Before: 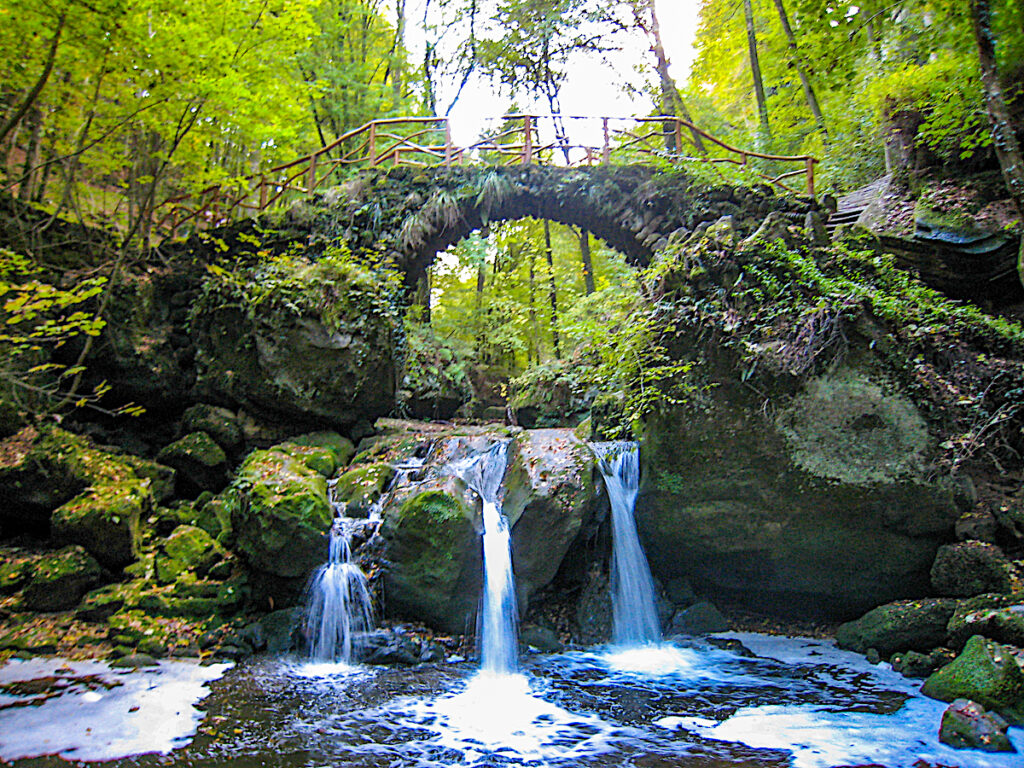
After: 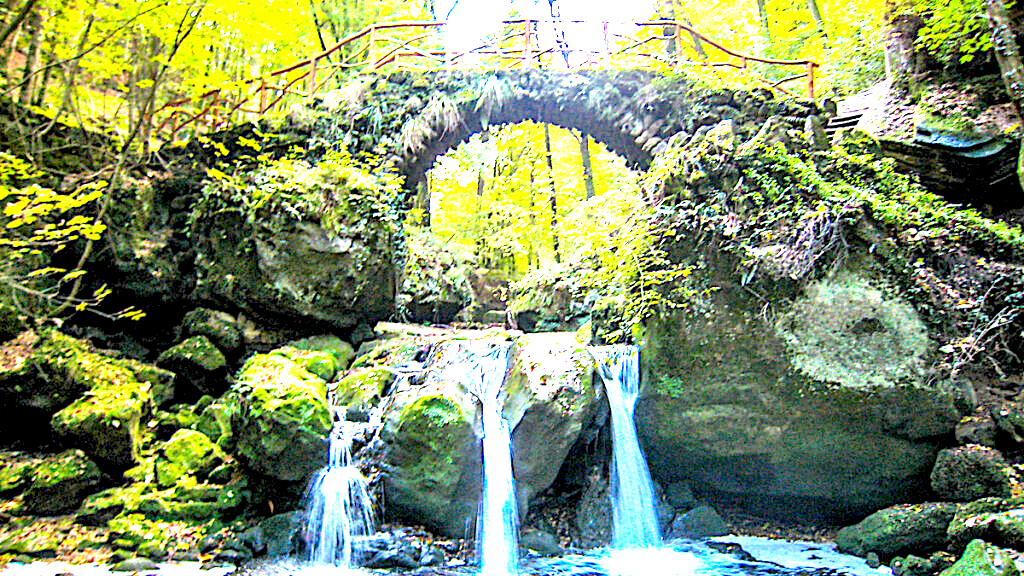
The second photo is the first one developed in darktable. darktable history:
exposure: black level correction 0.005, exposure 2.084 EV, compensate highlight preservation false
crop and rotate: top 12.5%, bottom 12.5%
